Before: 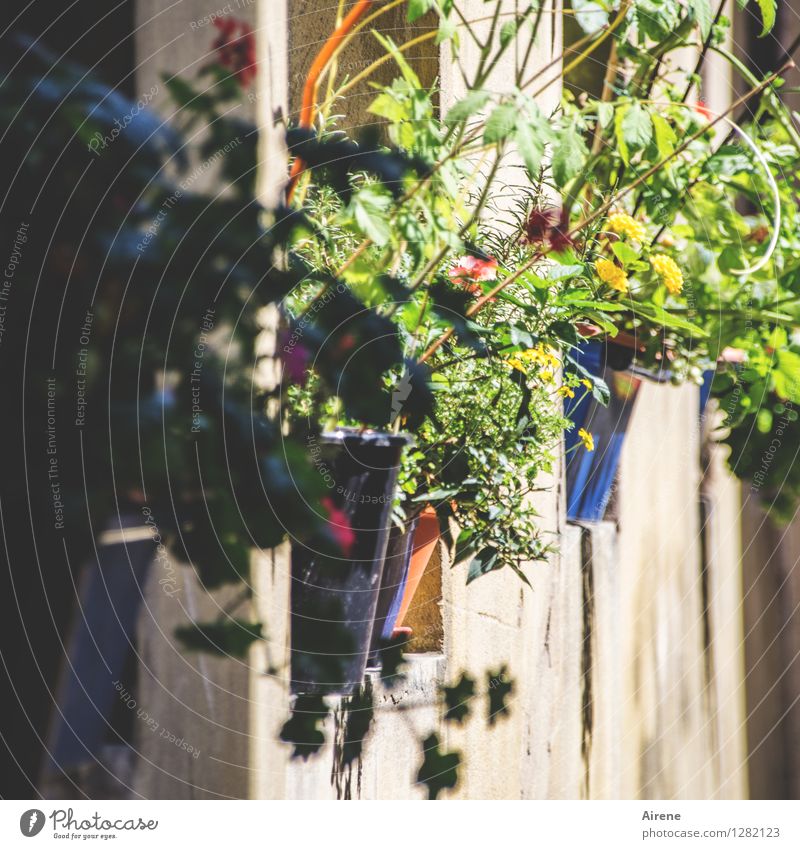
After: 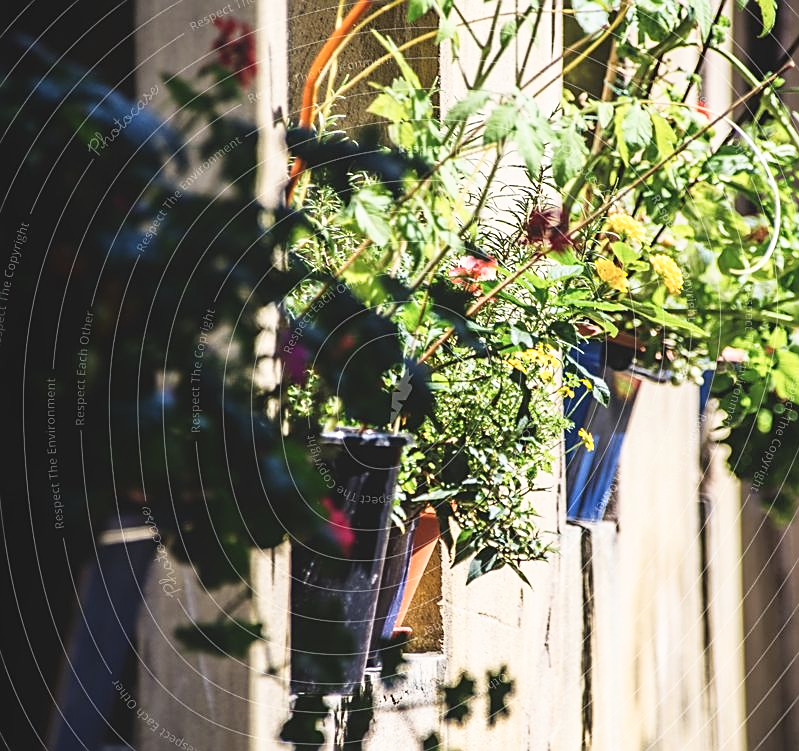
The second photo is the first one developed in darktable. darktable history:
shadows and highlights: shadows -62.91, white point adjustment -5.13, highlights 62.14
crop and rotate: top 0%, bottom 11.524%
sharpen: amount 0.595
